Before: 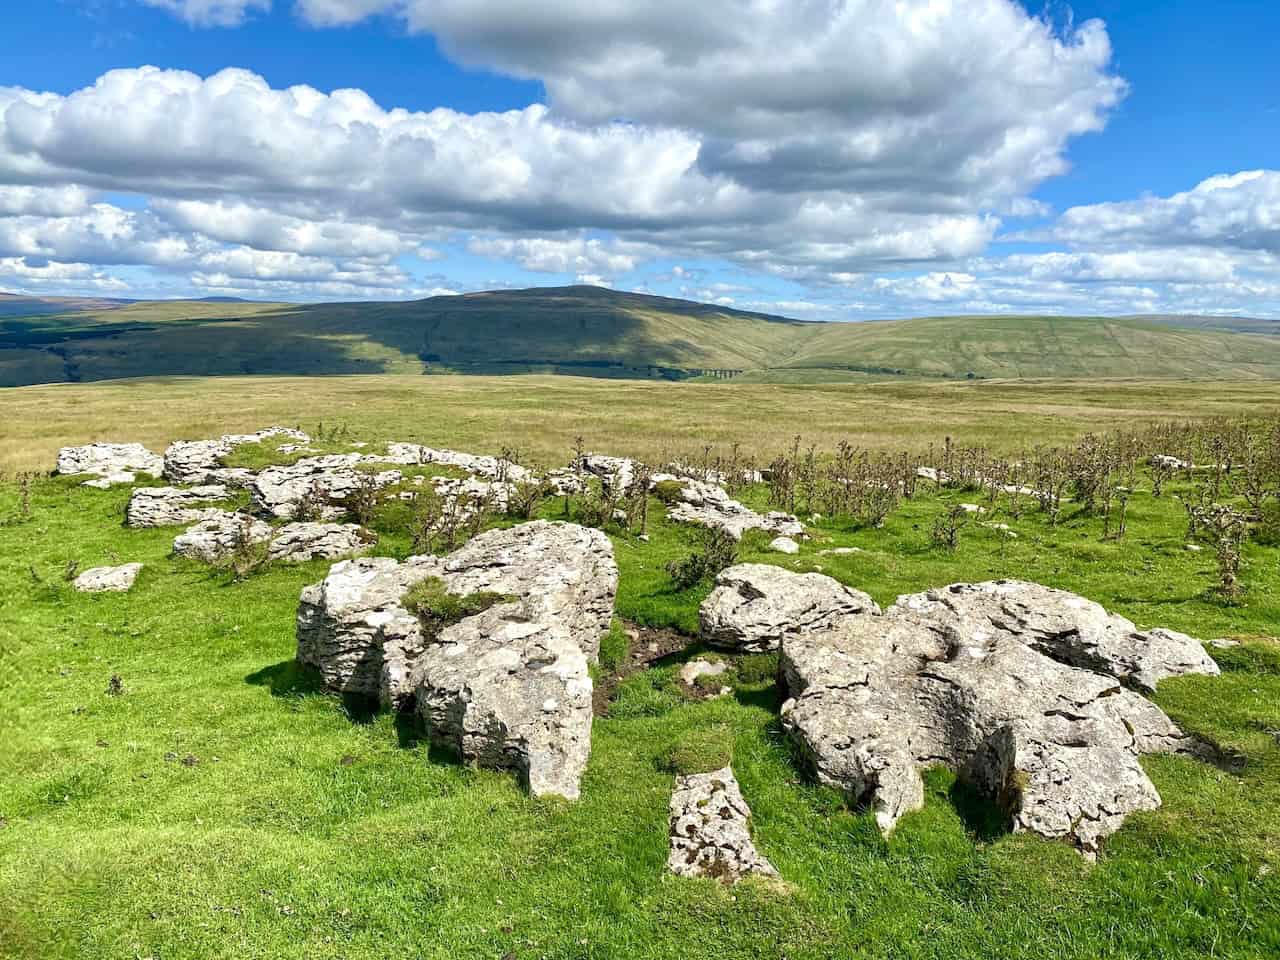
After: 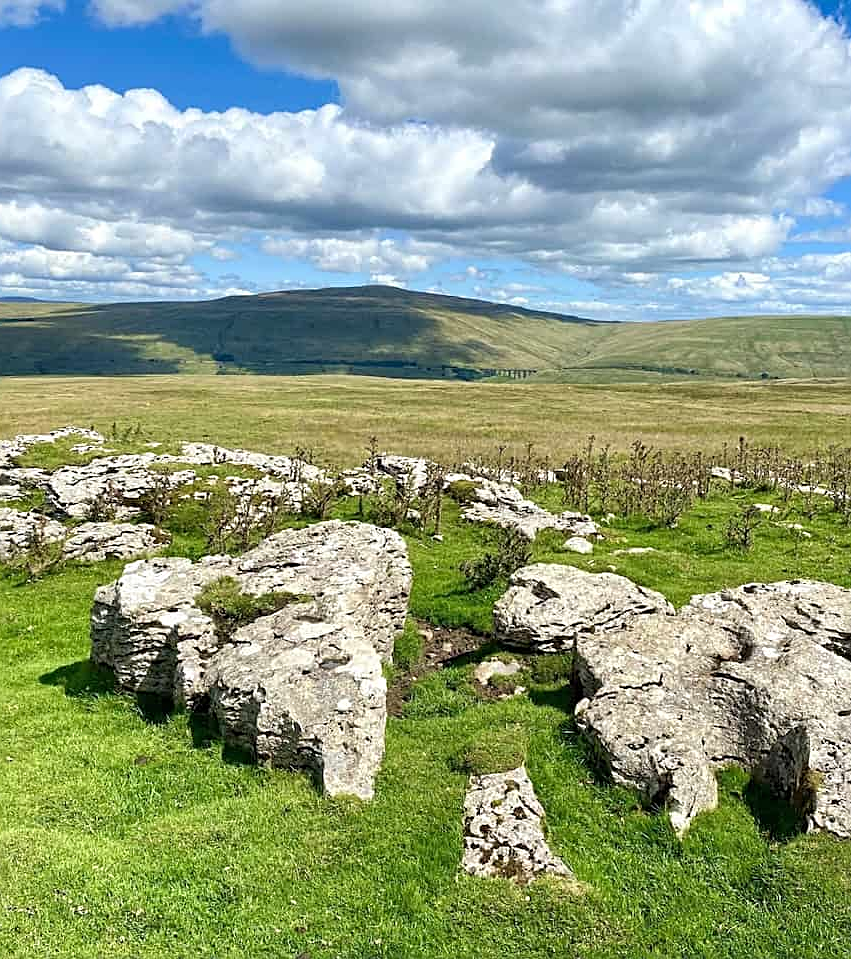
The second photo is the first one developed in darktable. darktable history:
crop and rotate: left 16.094%, right 17.394%
sharpen: on, module defaults
